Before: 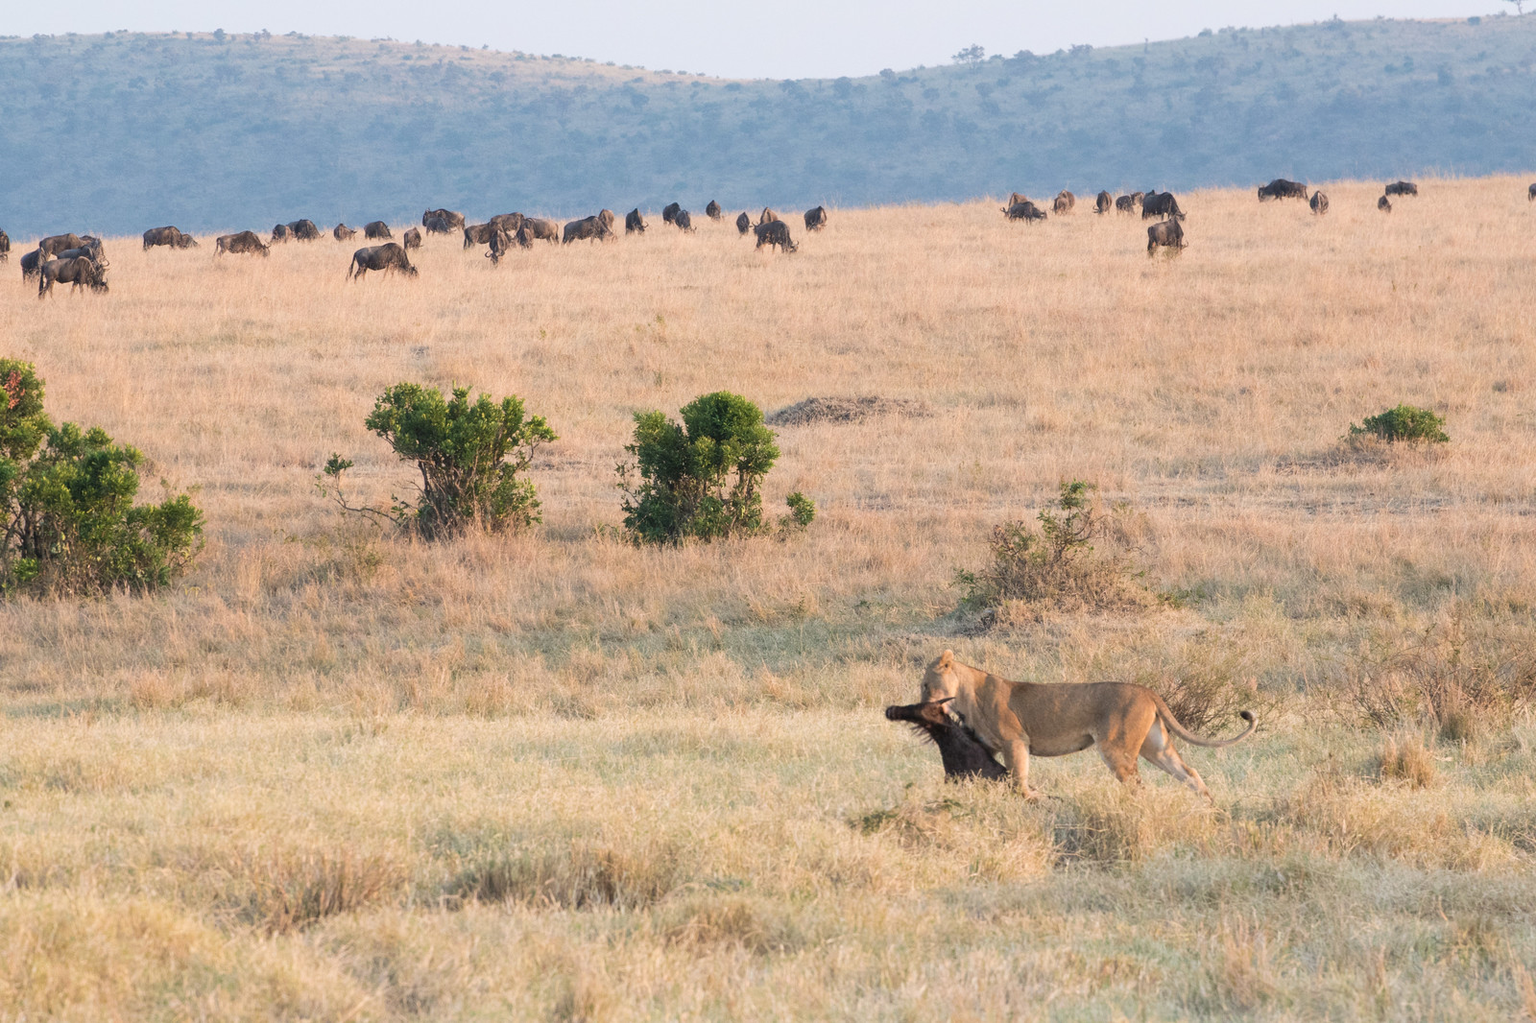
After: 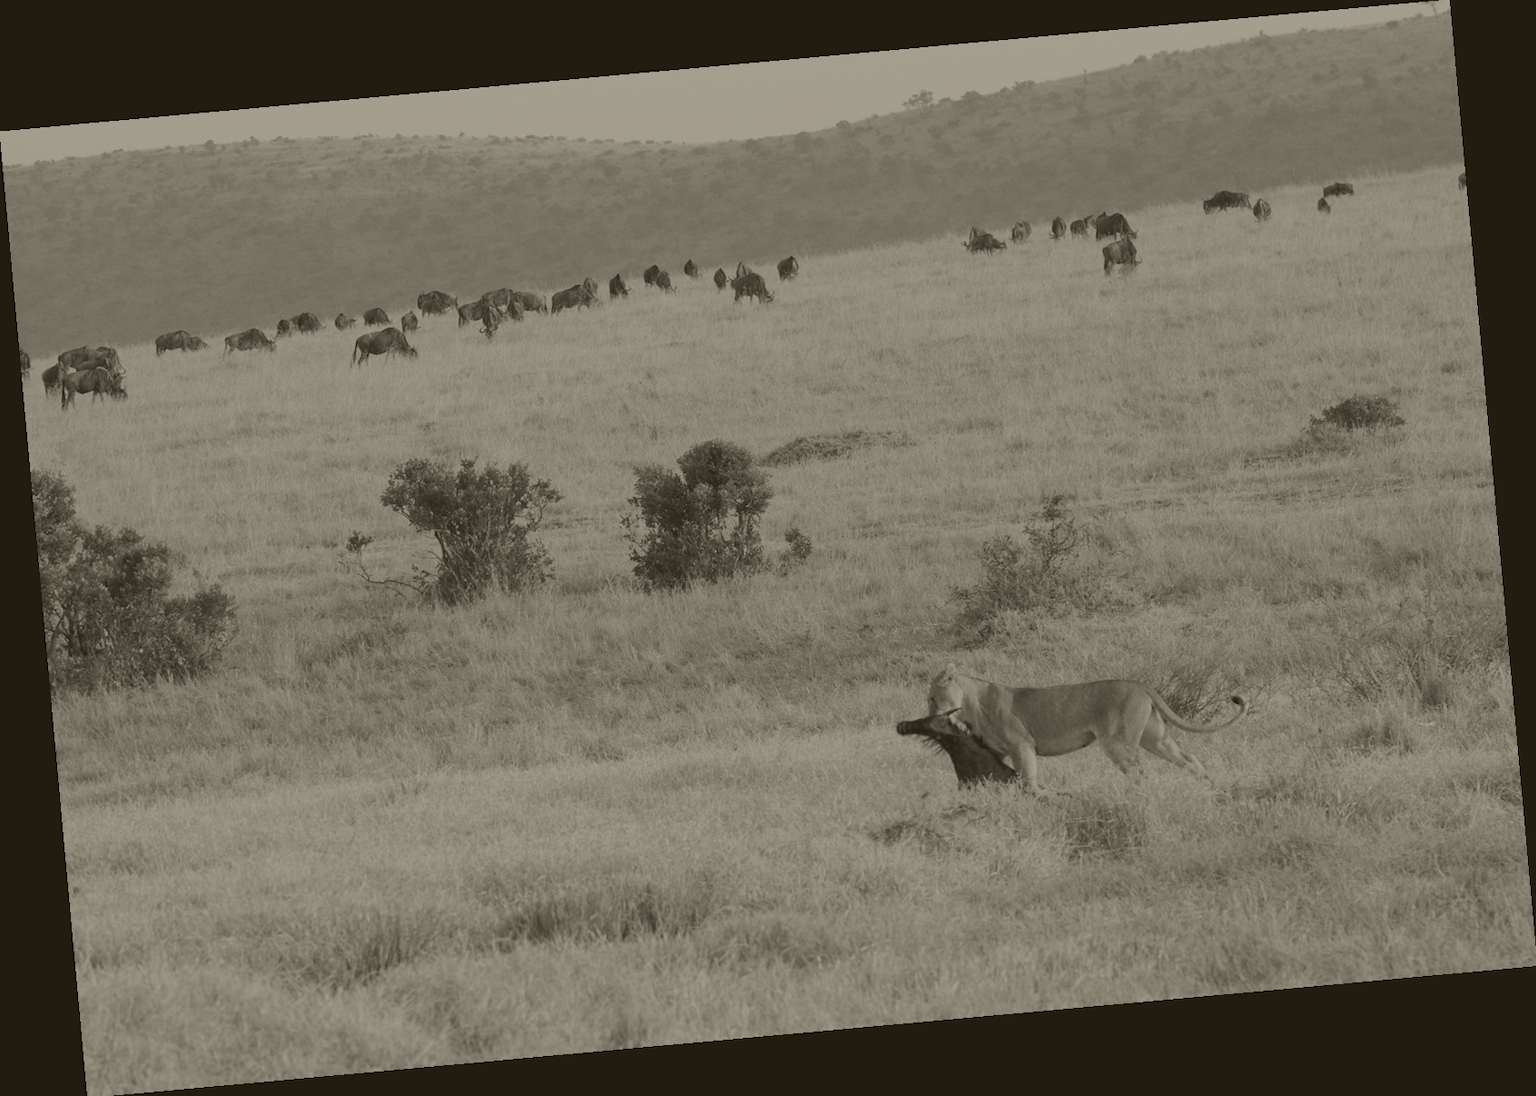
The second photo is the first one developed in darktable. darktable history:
haze removal: compatibility mode true, adaptive false
rotate and perspective: rotation -5.2°, automatic cropping off
colorize: hue 41.44°, saturation 22%, source mix 60%, lightness 10.61%
